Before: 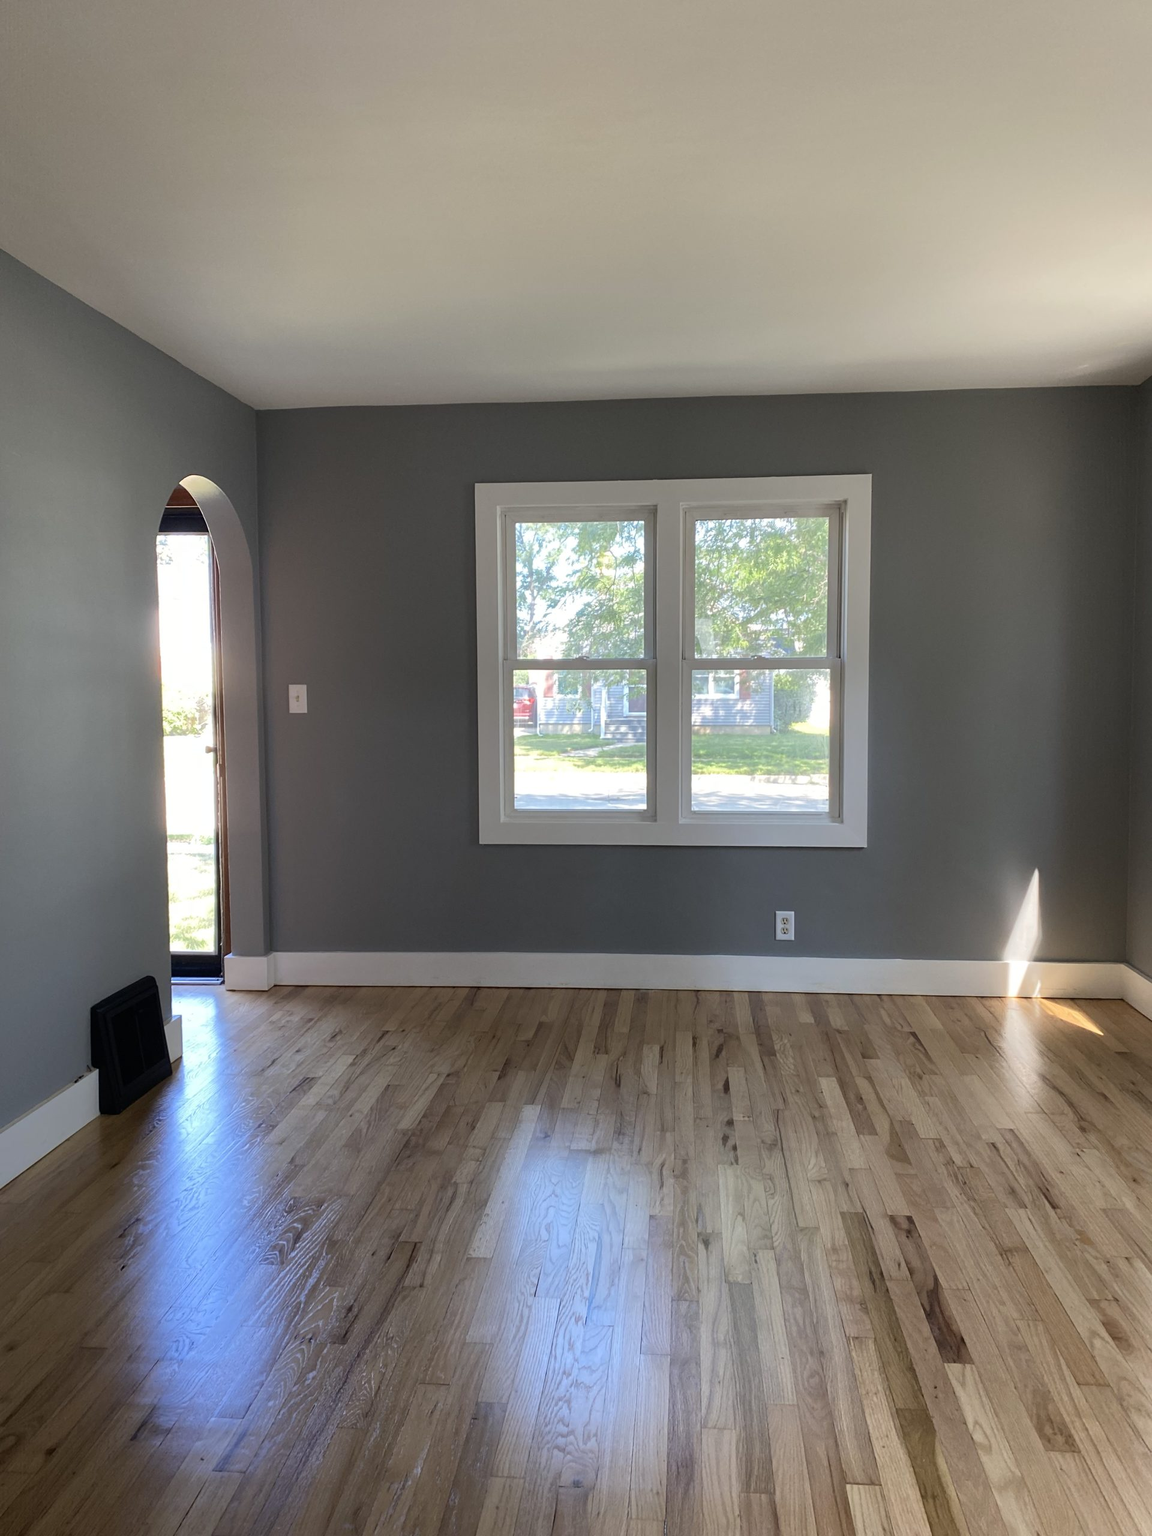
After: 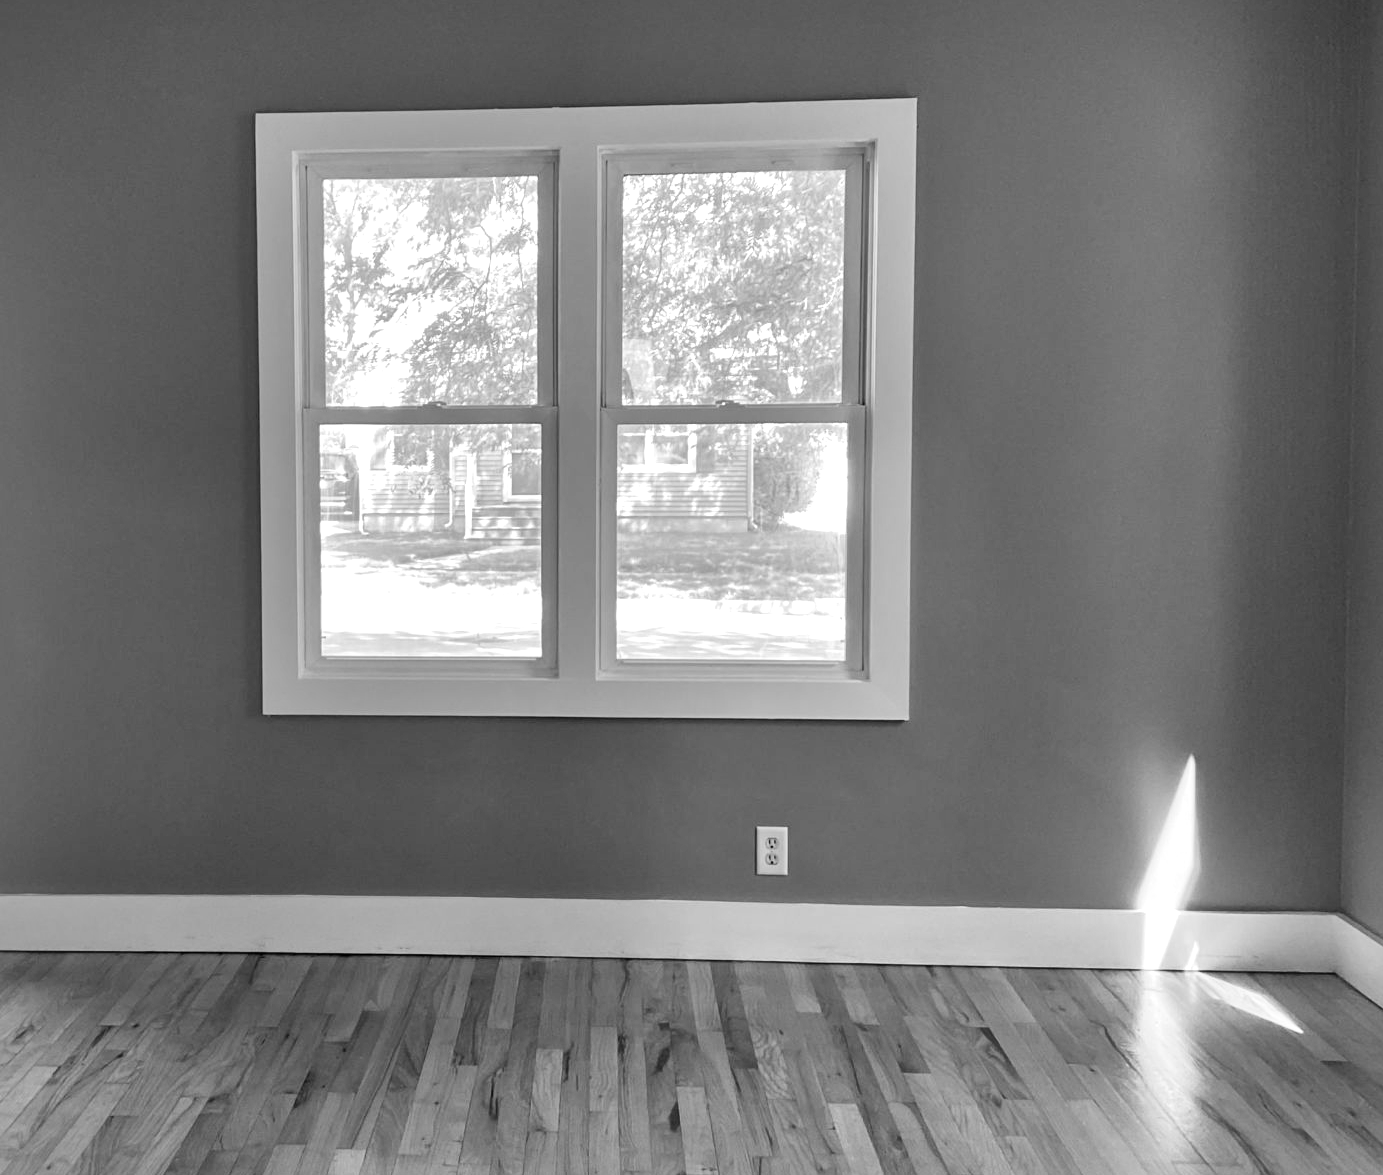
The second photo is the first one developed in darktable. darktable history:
local contrast: mode bilateral grid, contrast 20, coarseness 50, detail 171%, midtone range 0.2
contrast brightness saturation: contrast 0.07, brightness 0.18, saturation 0.4
monochrome: a 32, b 64, size 2.3, highlights 1
crop and rotate: left 27.938%, top 27.046%, bottom 27.046%
